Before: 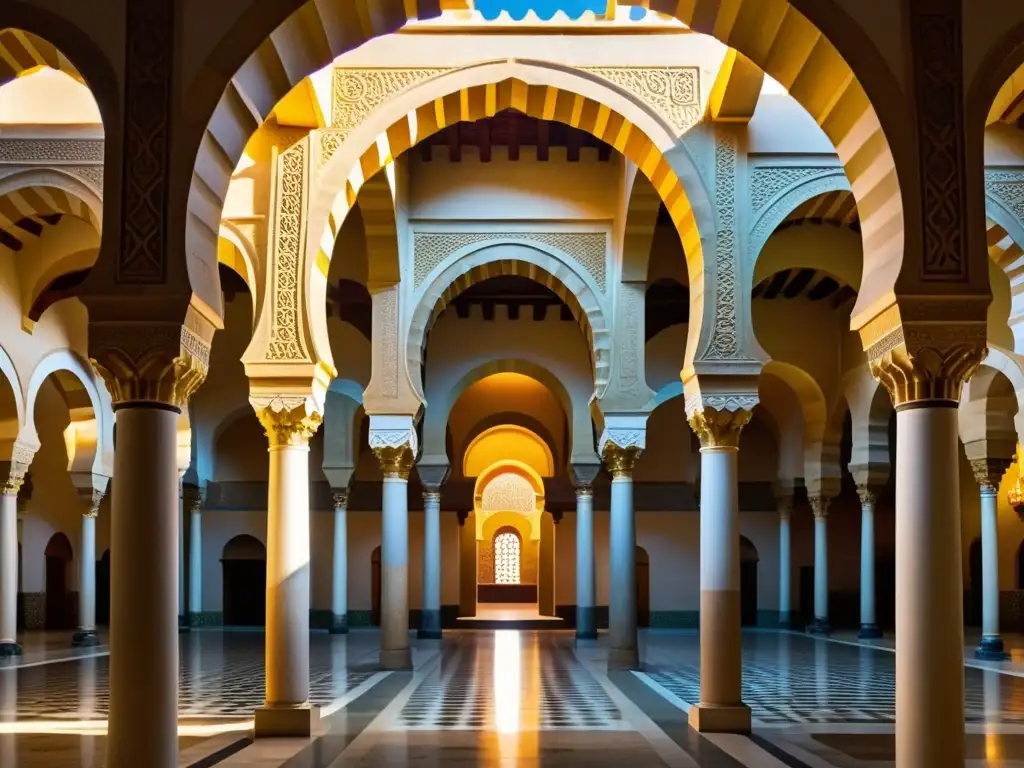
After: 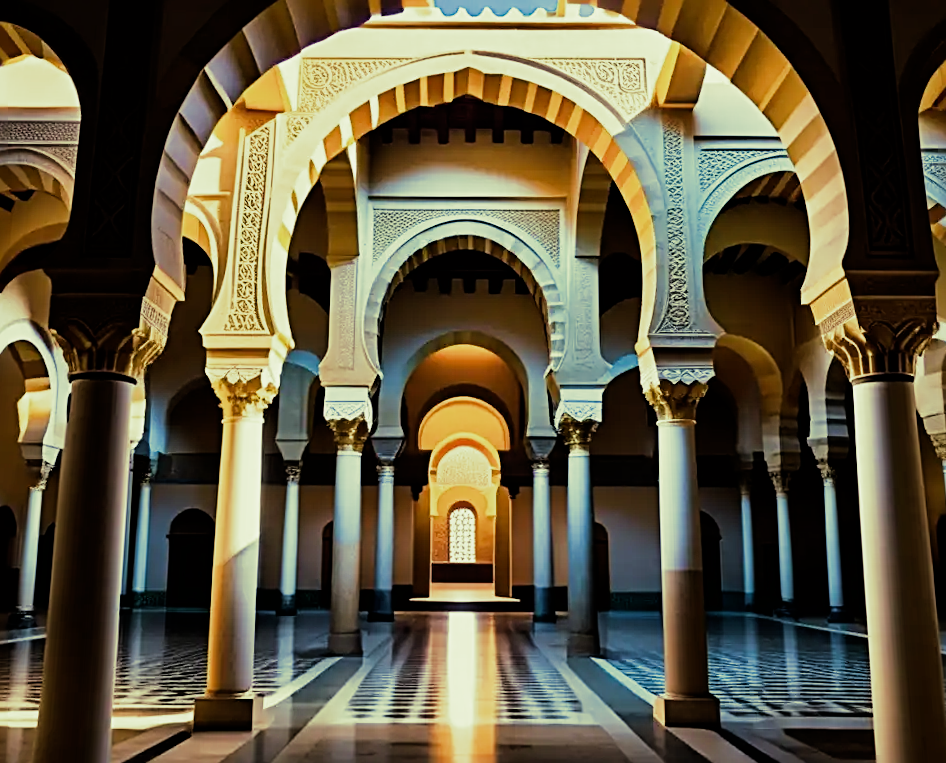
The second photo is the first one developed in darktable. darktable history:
split-toning: shadows › hue 290.82°, shadows › saturation 0.34, highlights › saturation 0.38, balance 0, compress 50%
rotate and perspective: rotation 0.215°, lens shift (vertical) -0.139, crop left 0.069, crop right 0.939, crop top 0.002, crop bottom 0.996
crop and rotate: left 0.614%, top 0.179%, bottom 0.309%
sharpen: radius 3.119
velvia: on, module defaults
filmic rgb: black relative exposure -5 EV, hardness 2.88, contrast 1.3, highlights saturation mix -10%
exposure: exposure 0.081 EV, compensate highlight preservation false
